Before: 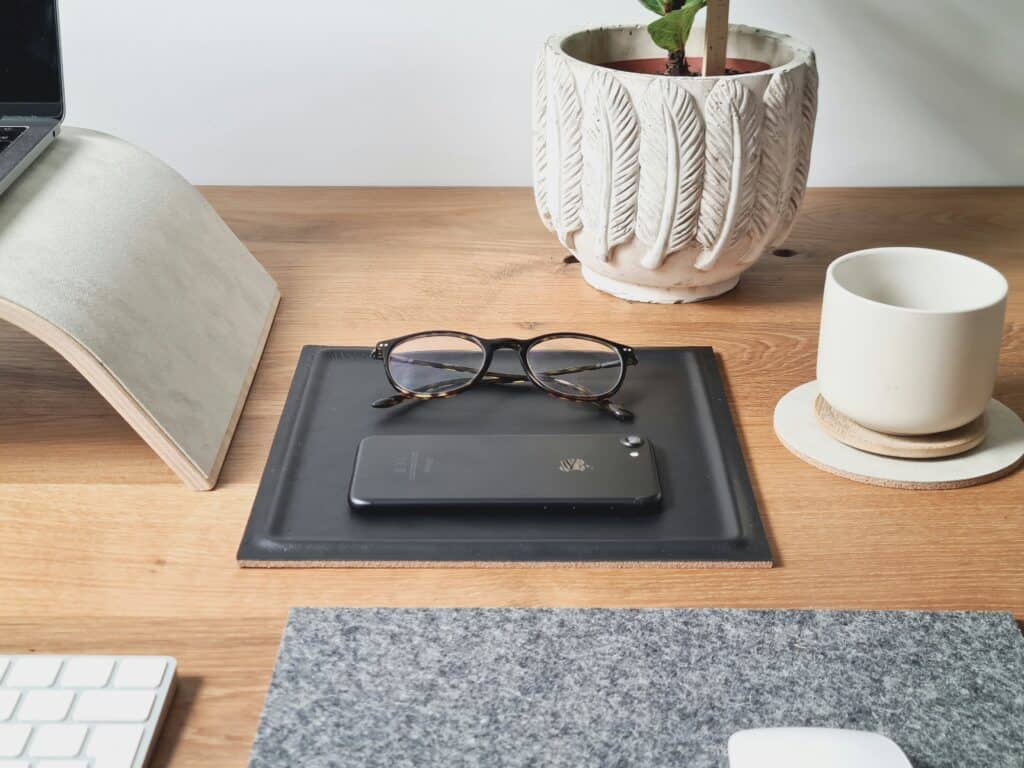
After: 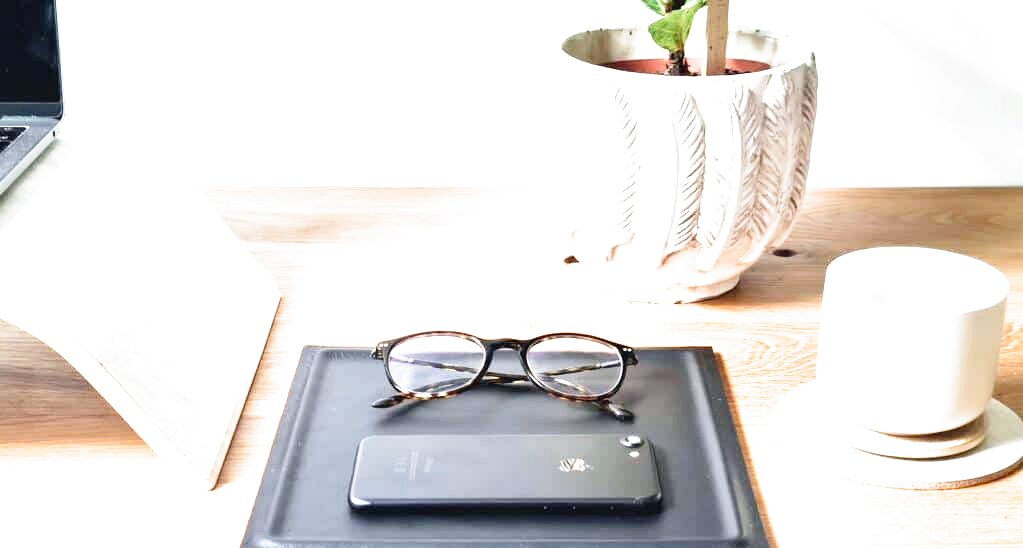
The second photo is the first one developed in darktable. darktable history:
filmic rgb: middle gray luminance 8.8%, black relative exposure -6.3 EV, white relative exposure 2.7 EV, threshold 6 EV, target black luminance 0%, hardness 4.74, latitude 73.47%, contrast 1.332, shadows ↔ highlights balance 10.13%, add noise in highlights 0, preserve chrominance no, color science v3 (2019), use custom middle-gray values true, iterations of high-quality reconstruction 0, contrast in highlights soft, enable highlight reconstruction true
exposure: black level correction 0, exposure 0.7 EV, compensate exposure bias true, compensate highlight preservation false
crop: bottom 28.576%
white balance: red 0.98, blue 1.034
